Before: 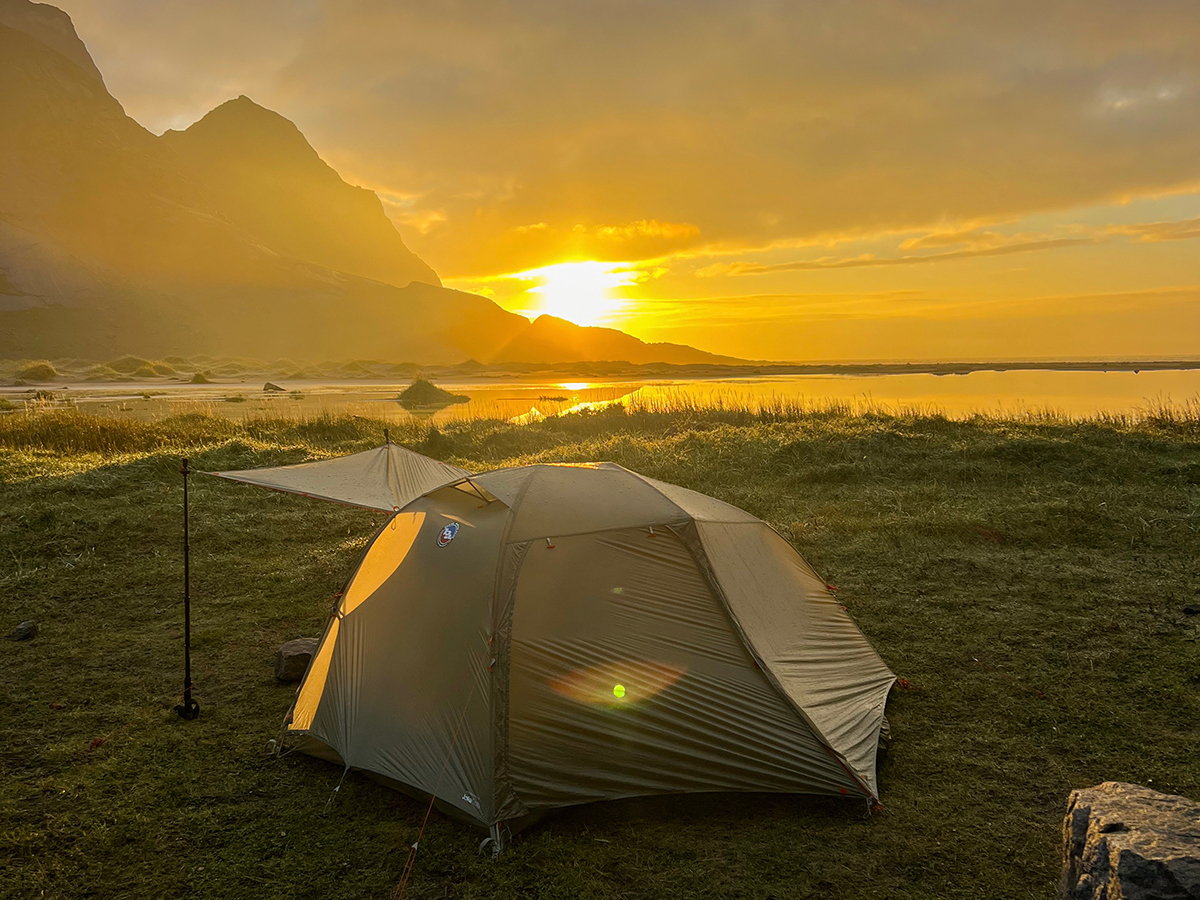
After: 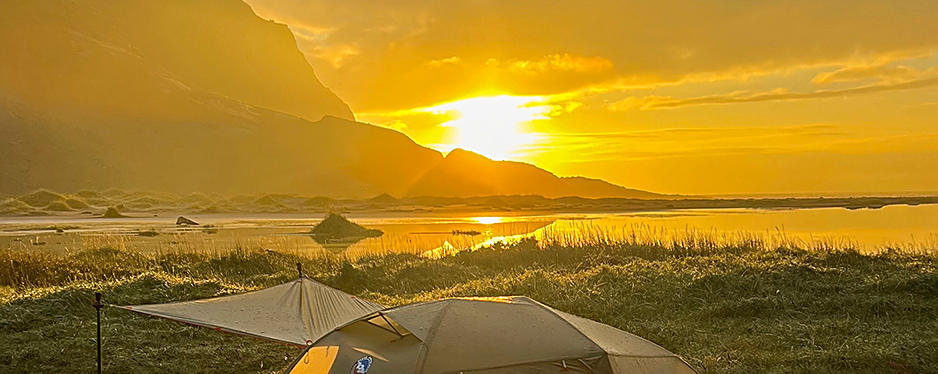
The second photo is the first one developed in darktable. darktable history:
haze removal: compatibility mode true, adaptive false
crop: left 7.268%, top 18.501%, right 14.488%, bottom 39.866%
sharpen: on, module defaults
